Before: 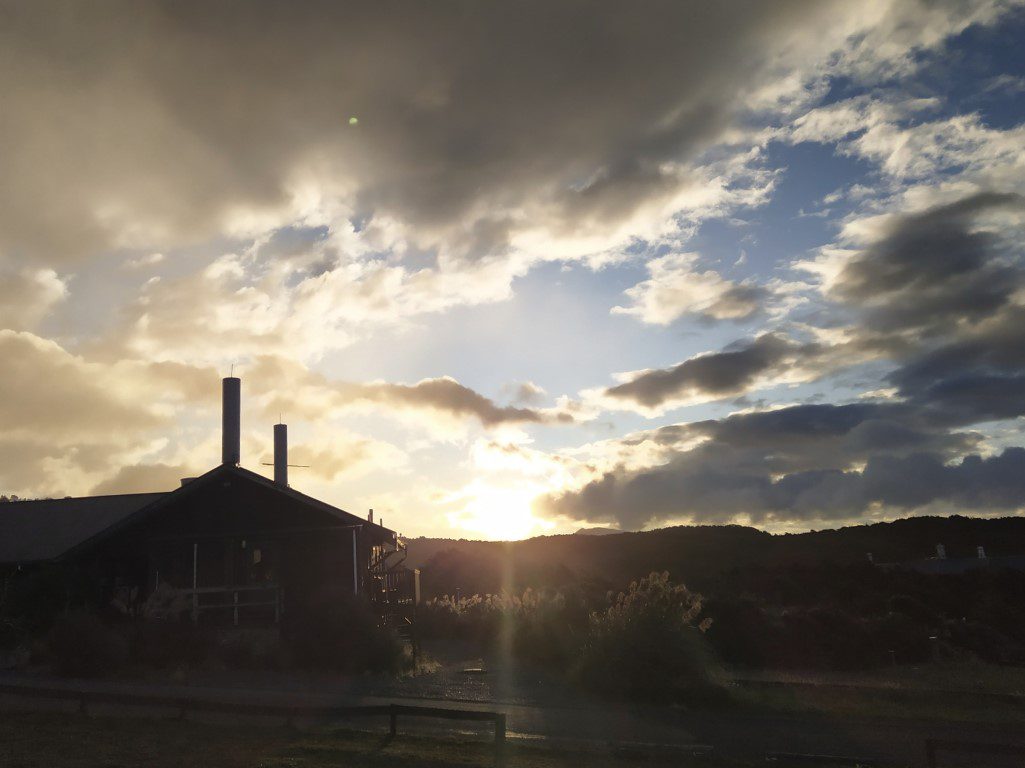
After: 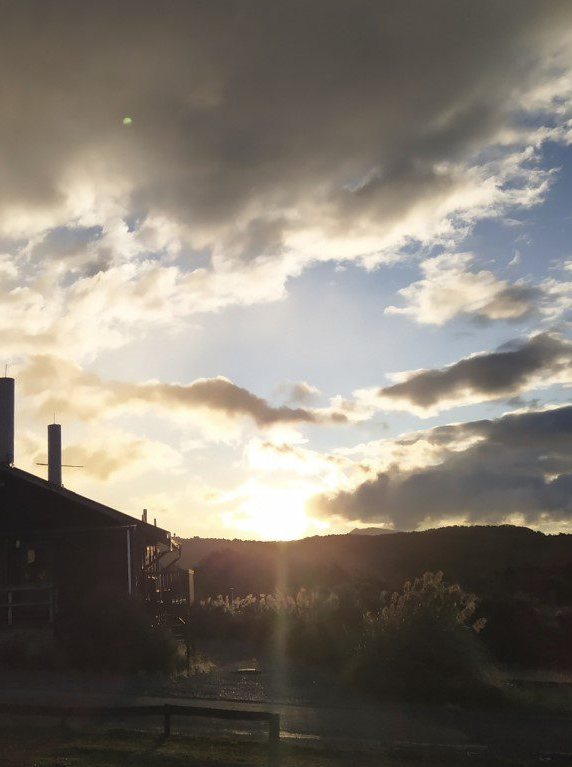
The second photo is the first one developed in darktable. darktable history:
crop: left 22.1%, right 22.059%, bottom 0.003%
